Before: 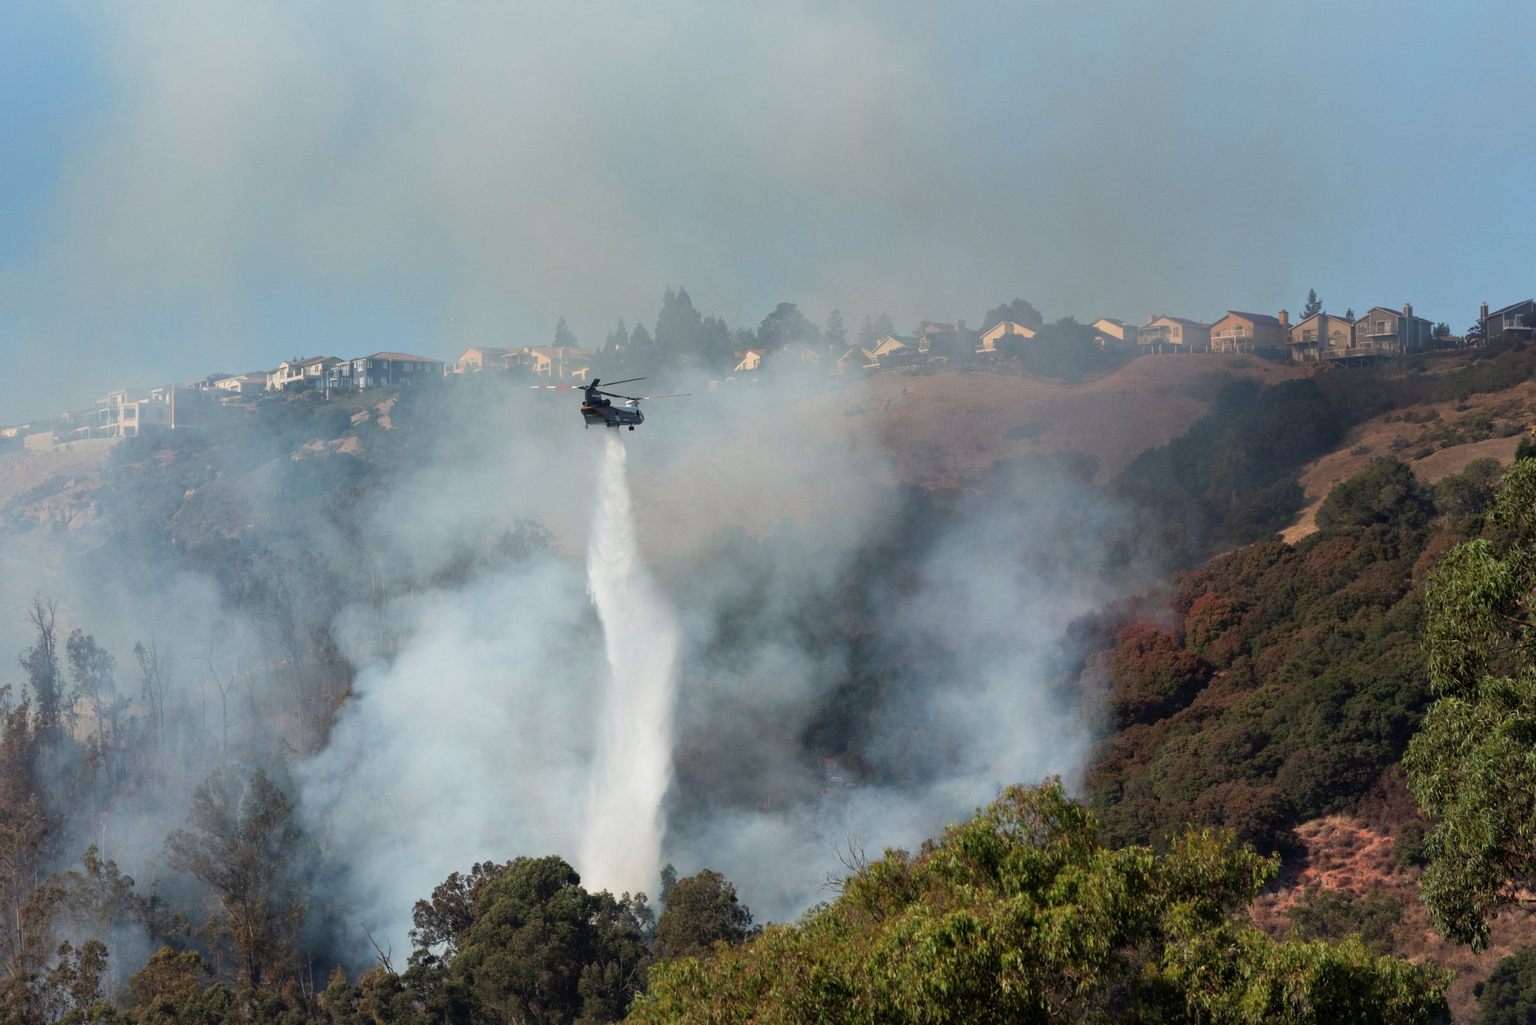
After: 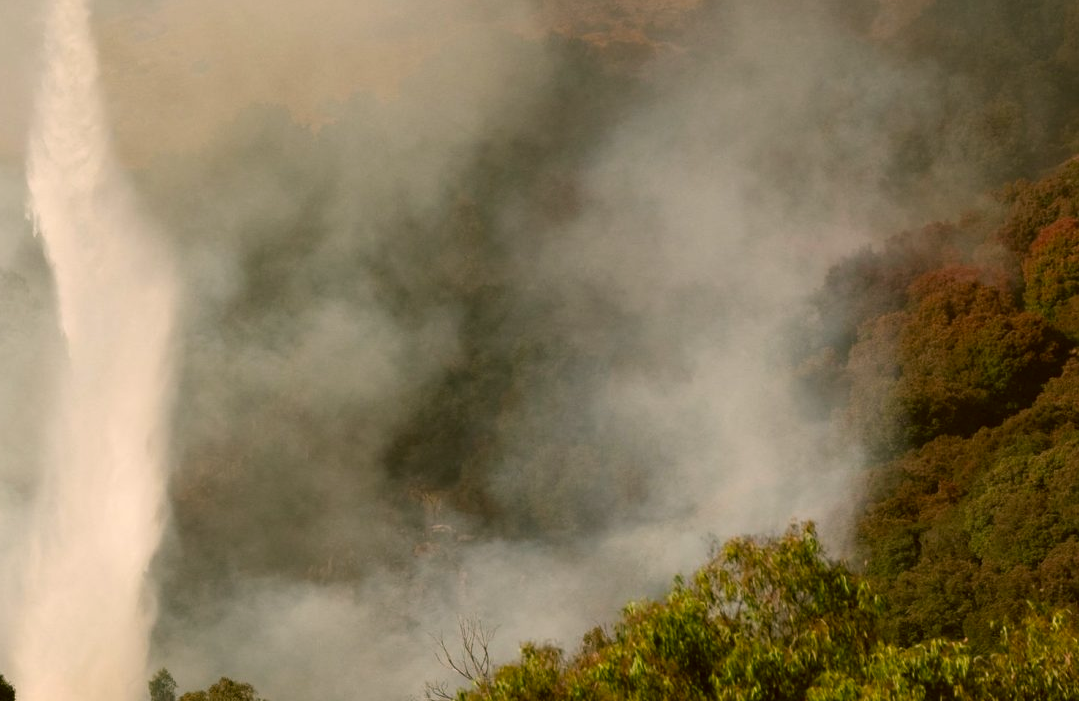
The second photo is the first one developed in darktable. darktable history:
crop: left 37.221%, top 45.169%, right 20.63%, bottom 13.777%
color correction: highlights a* 8.98, highlights b* 15.09, shadows a* -0.49, shadows b* 26.52
